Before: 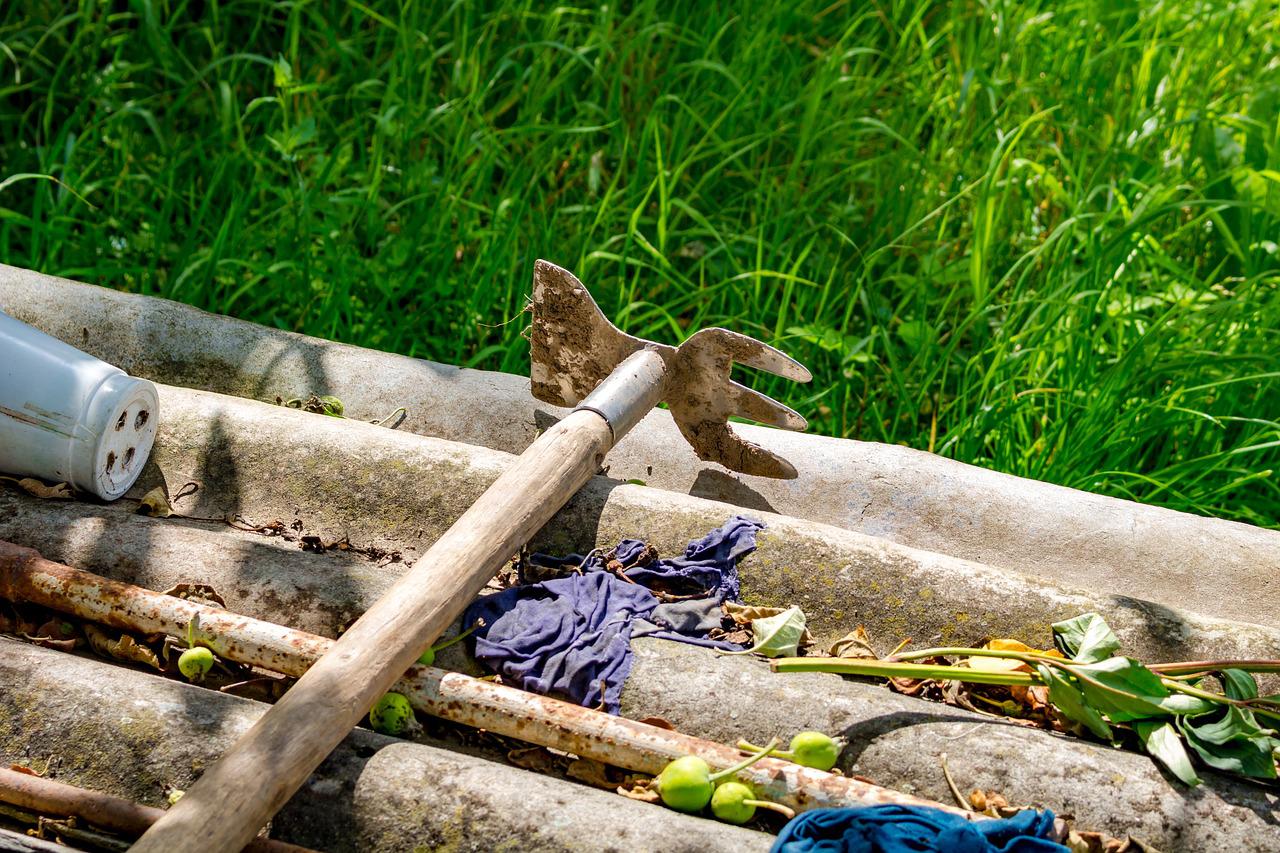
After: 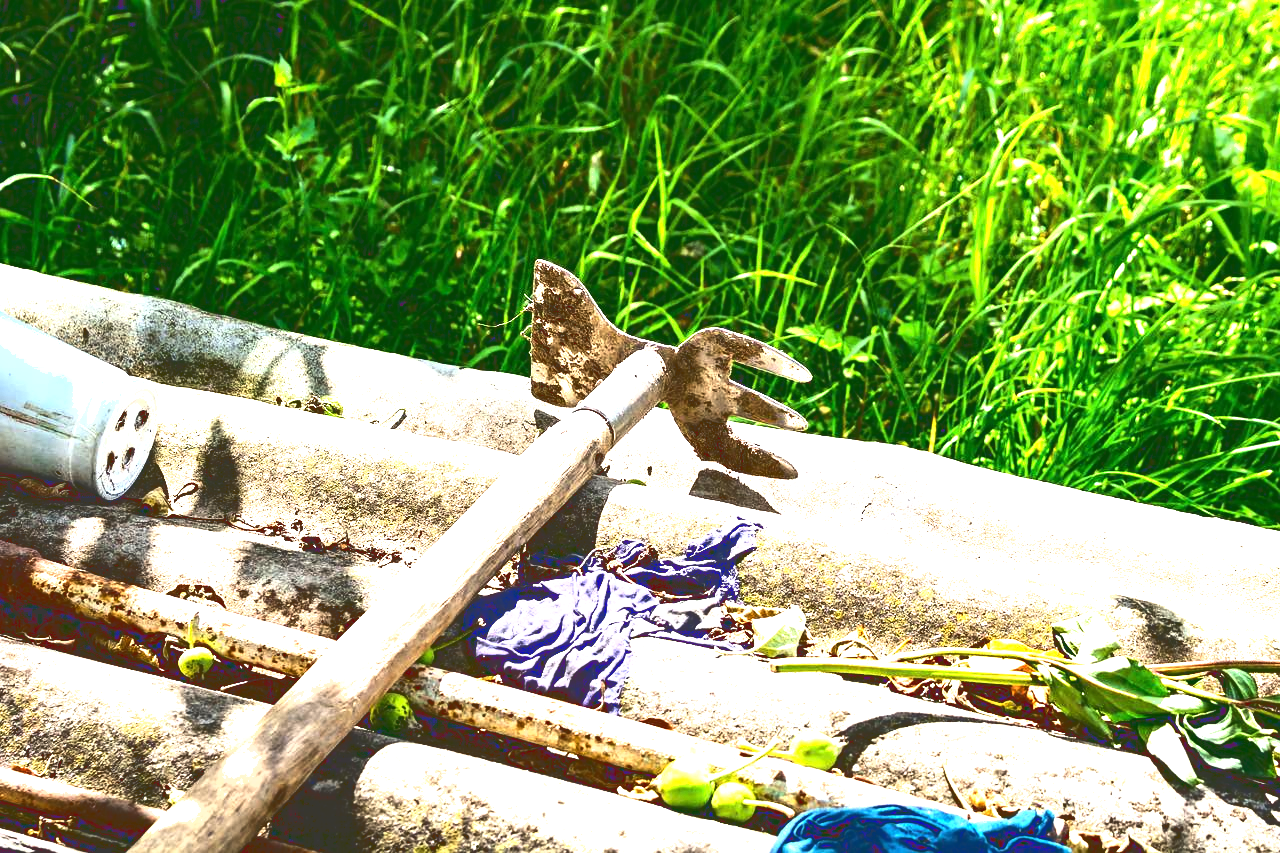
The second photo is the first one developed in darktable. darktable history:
base curve: curves: ch0 [(0, 0.036) (0.083, 0.04) (0.804, 1)]
exposure: black level correction 0, exposure 1.52 EV, compensate exposure bias true, compensate highlight preservation false
